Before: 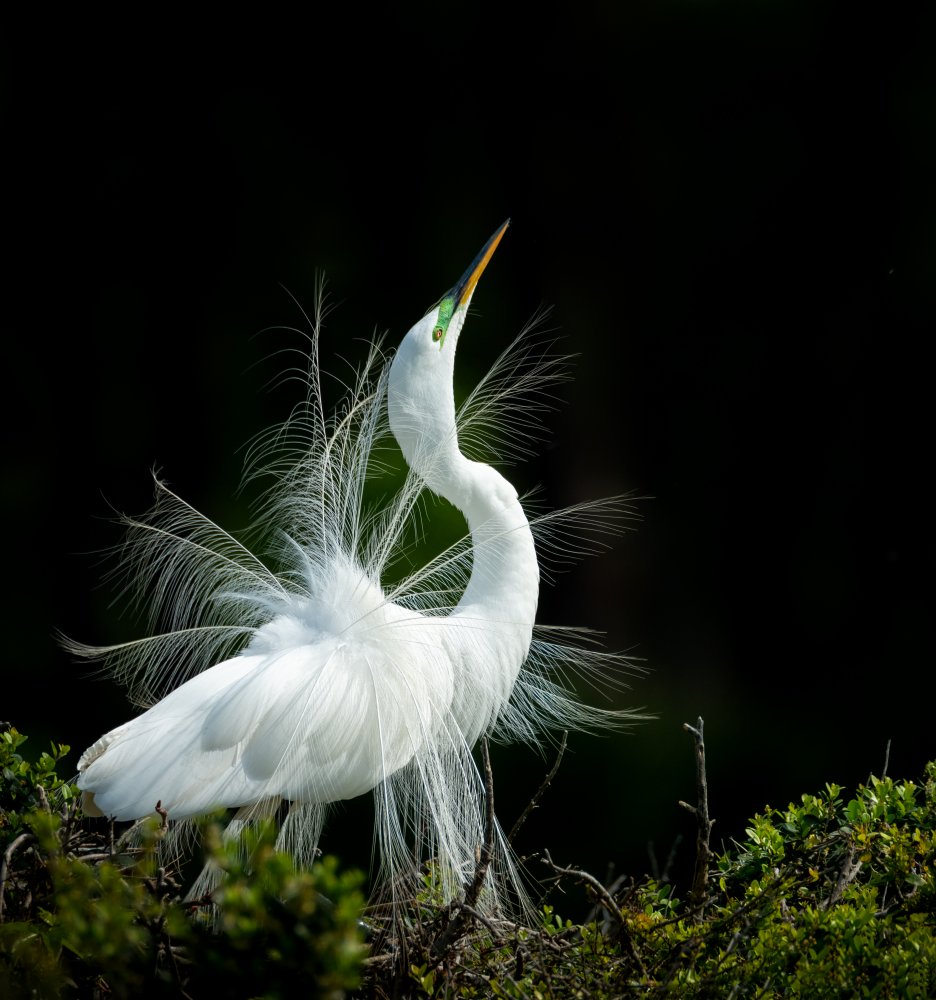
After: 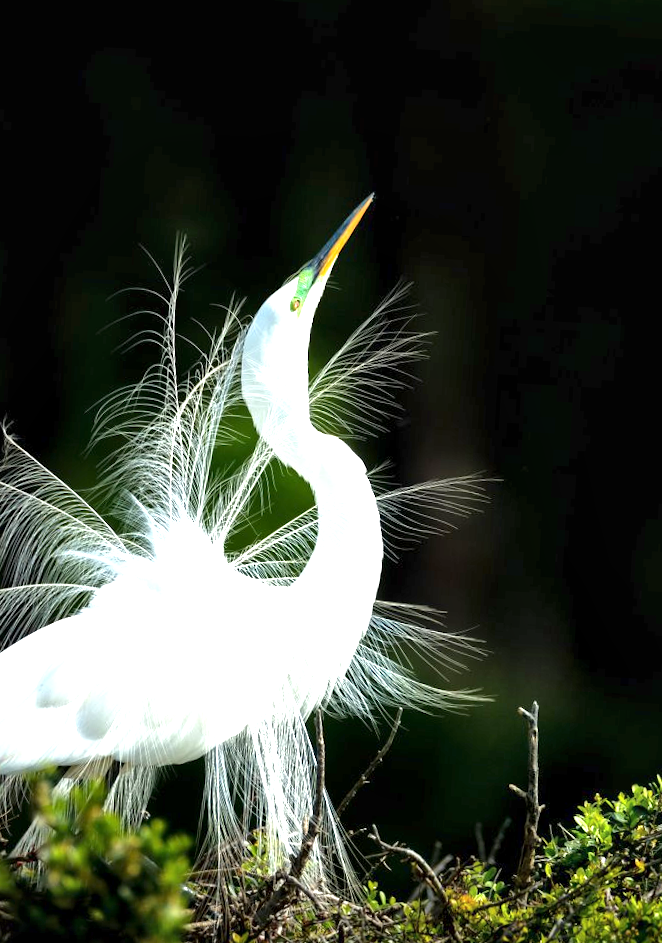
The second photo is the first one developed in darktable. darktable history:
shadows and highlights: shadows 37.27, highlights -28.18, soften with gaussian
crop and rotate: angle -3.27°, left 14.277%, top 0.028%, right 10.766%, bottom 0.028%
exposure: black level correction 0, exposure 1.5 EV, compensate exposure bias true, compensate highlight preservation false
local contrast: mode bilateral grid, contrast 20, coarseness 50, detail 120%, midtone range 0.2
